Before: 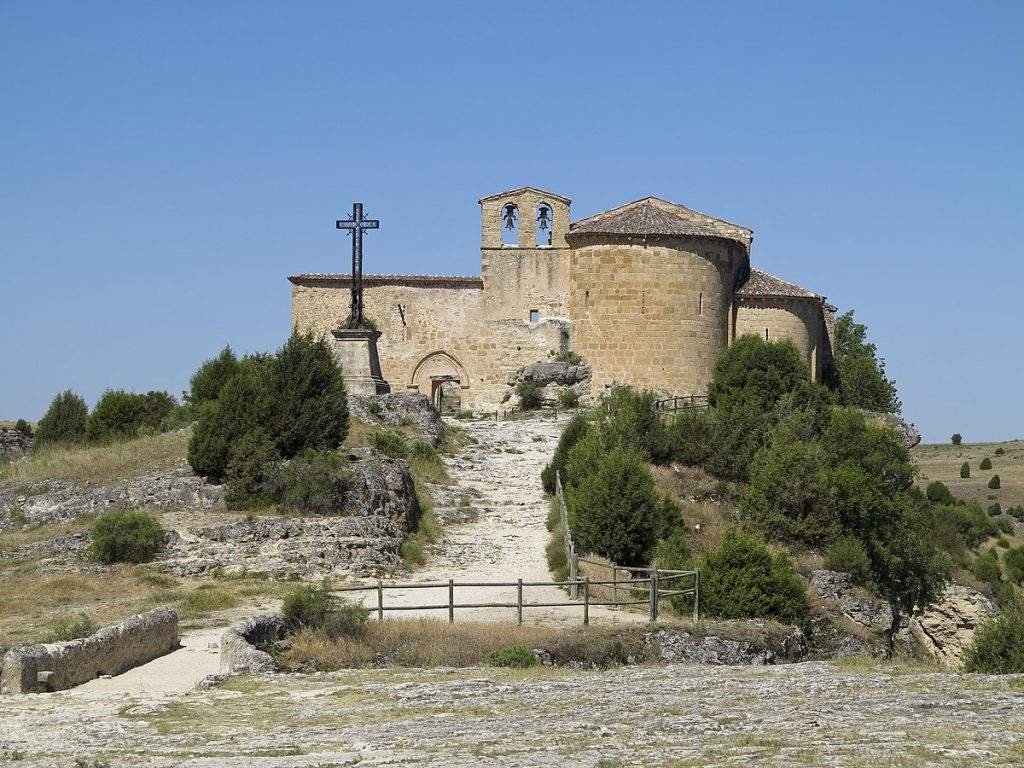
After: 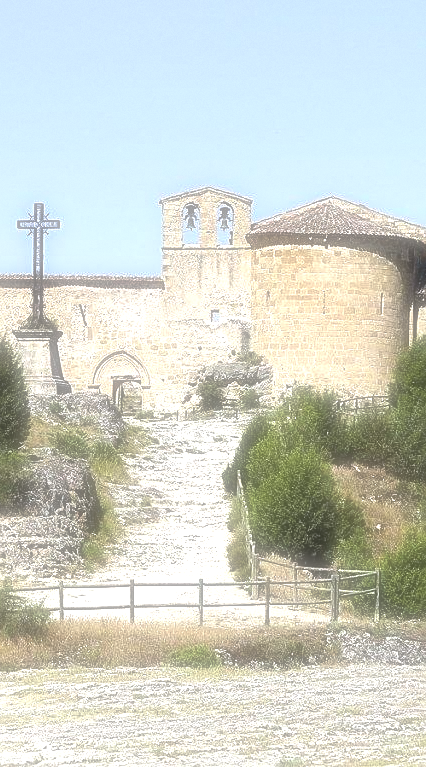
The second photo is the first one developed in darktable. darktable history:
haze removal: compatibility mode true, adaptive false
grain: strength 26%
crop: left 31.229%, right 27.105%
exposure: black level correction 0, exposure 1.3 EV, compensate highlight preservation false
soften: on, module defaults
sharpen: on, module defaults
